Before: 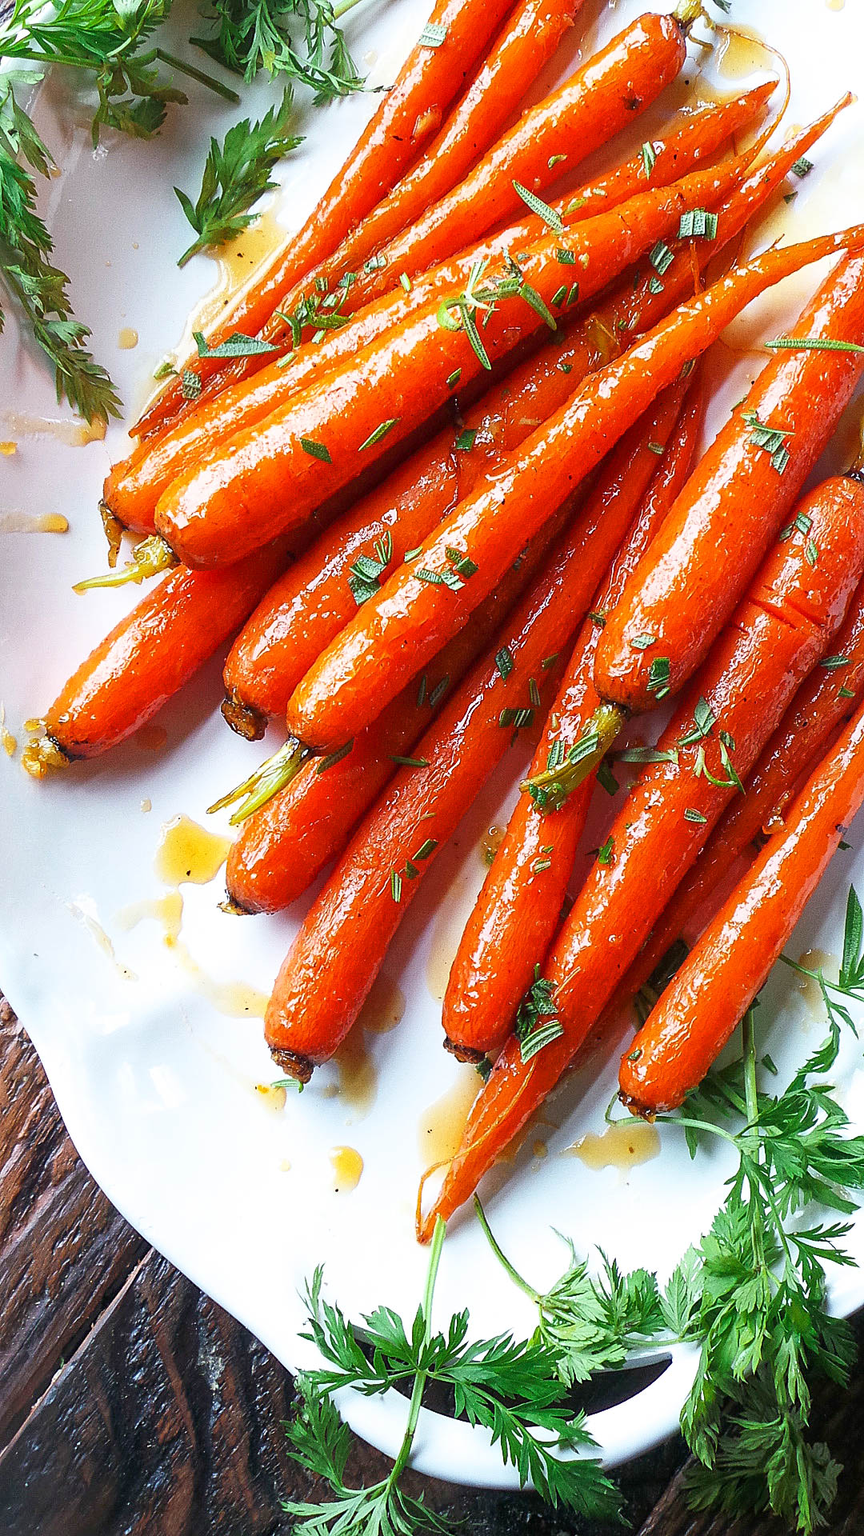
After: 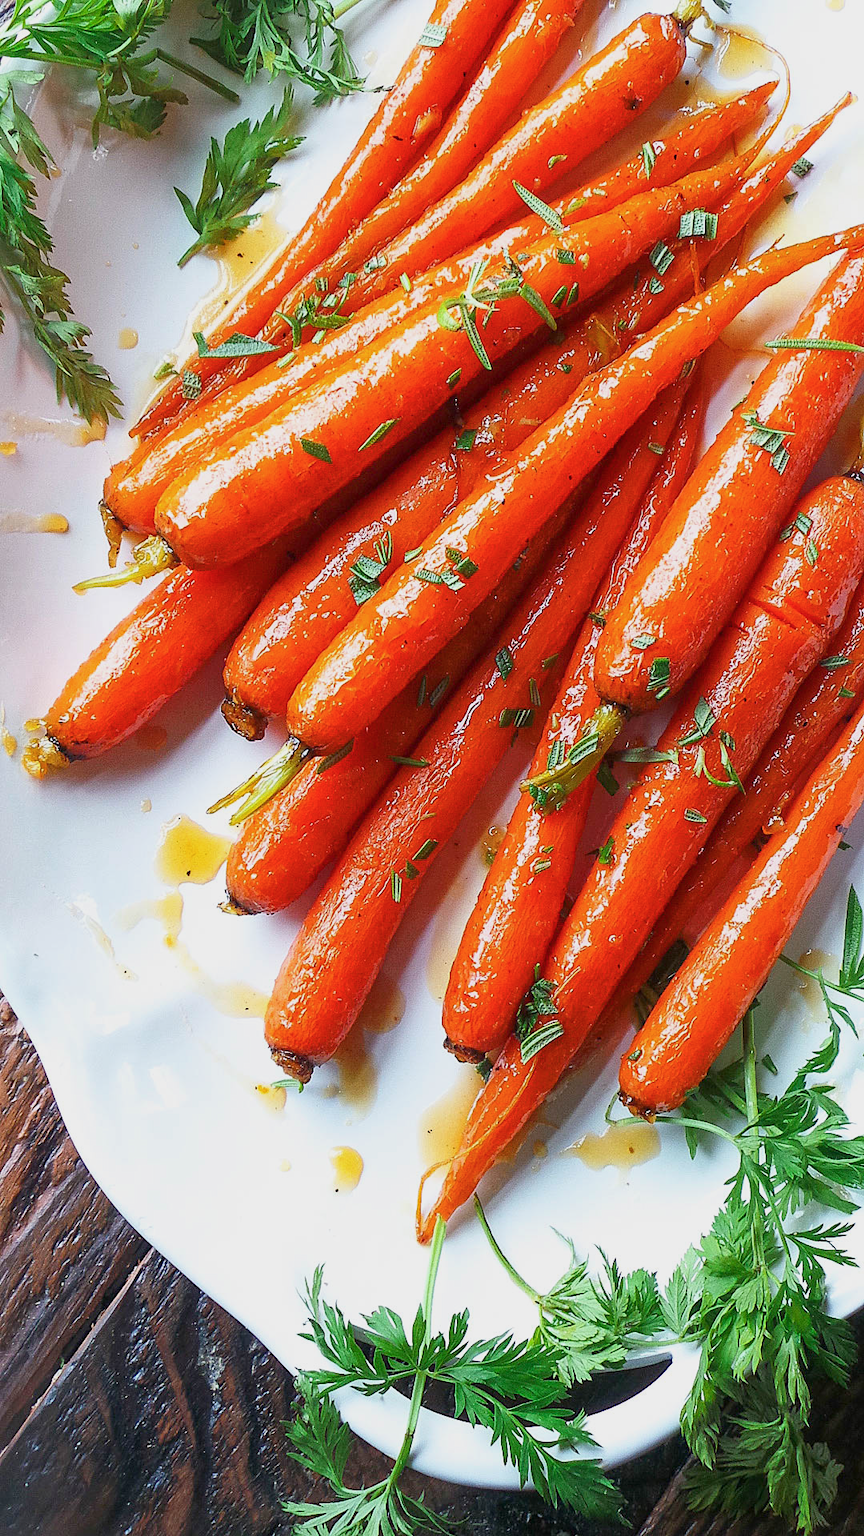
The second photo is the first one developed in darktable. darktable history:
color balance rgb: perceptual saturation grading › global saturation 0.03%, contrast -9.969%
